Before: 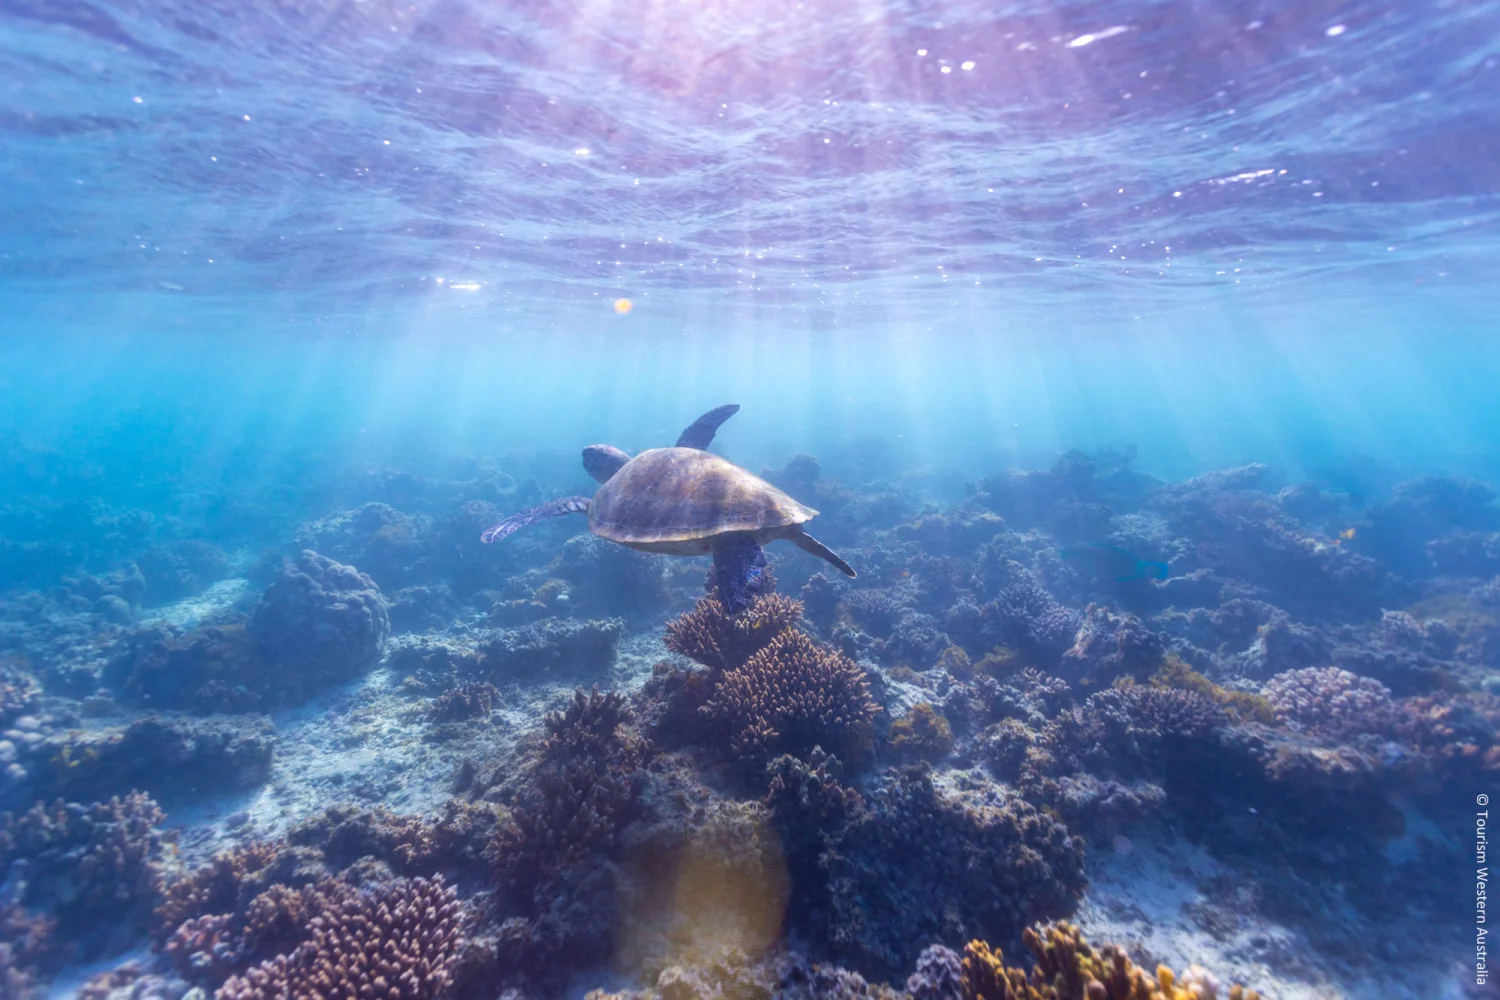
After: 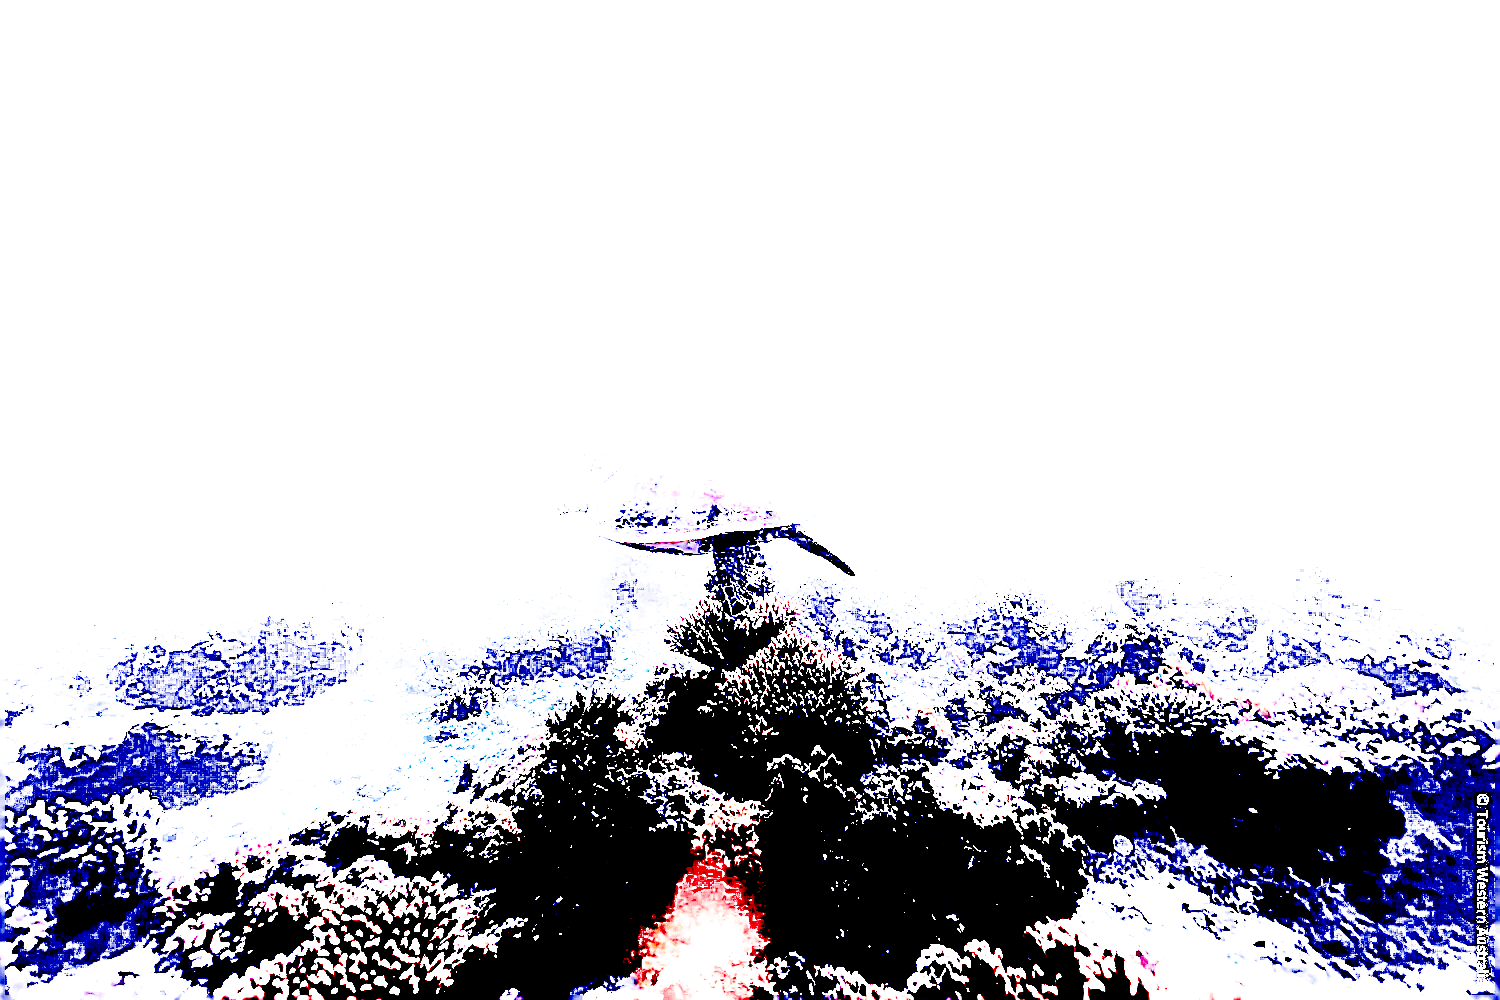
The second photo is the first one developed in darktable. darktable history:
color balance rgb: perceptual saturation grading › global saturation 25%, perceptual brilliance grading › mid-tones 10%, perceptual brilliance grading › shadows 15%, global vibrance 20%
sharpen: on, module defaults
exposure: black level correction 0.1, exposure 3 EV, compensate highlight preservation false
white balance: red 1.123, blue 0.83
filmic rgb: black relative exposure -7.75 EV, white relative exposure 4.4 EV, threshold 3 EV, hardness 3.76, latitude 38.11%, contrast 0.966, highlights saturation mix 10%, shadows ↔ highlights balance 4.59%, color science v4 (2020), enable highlight reconstruction true
